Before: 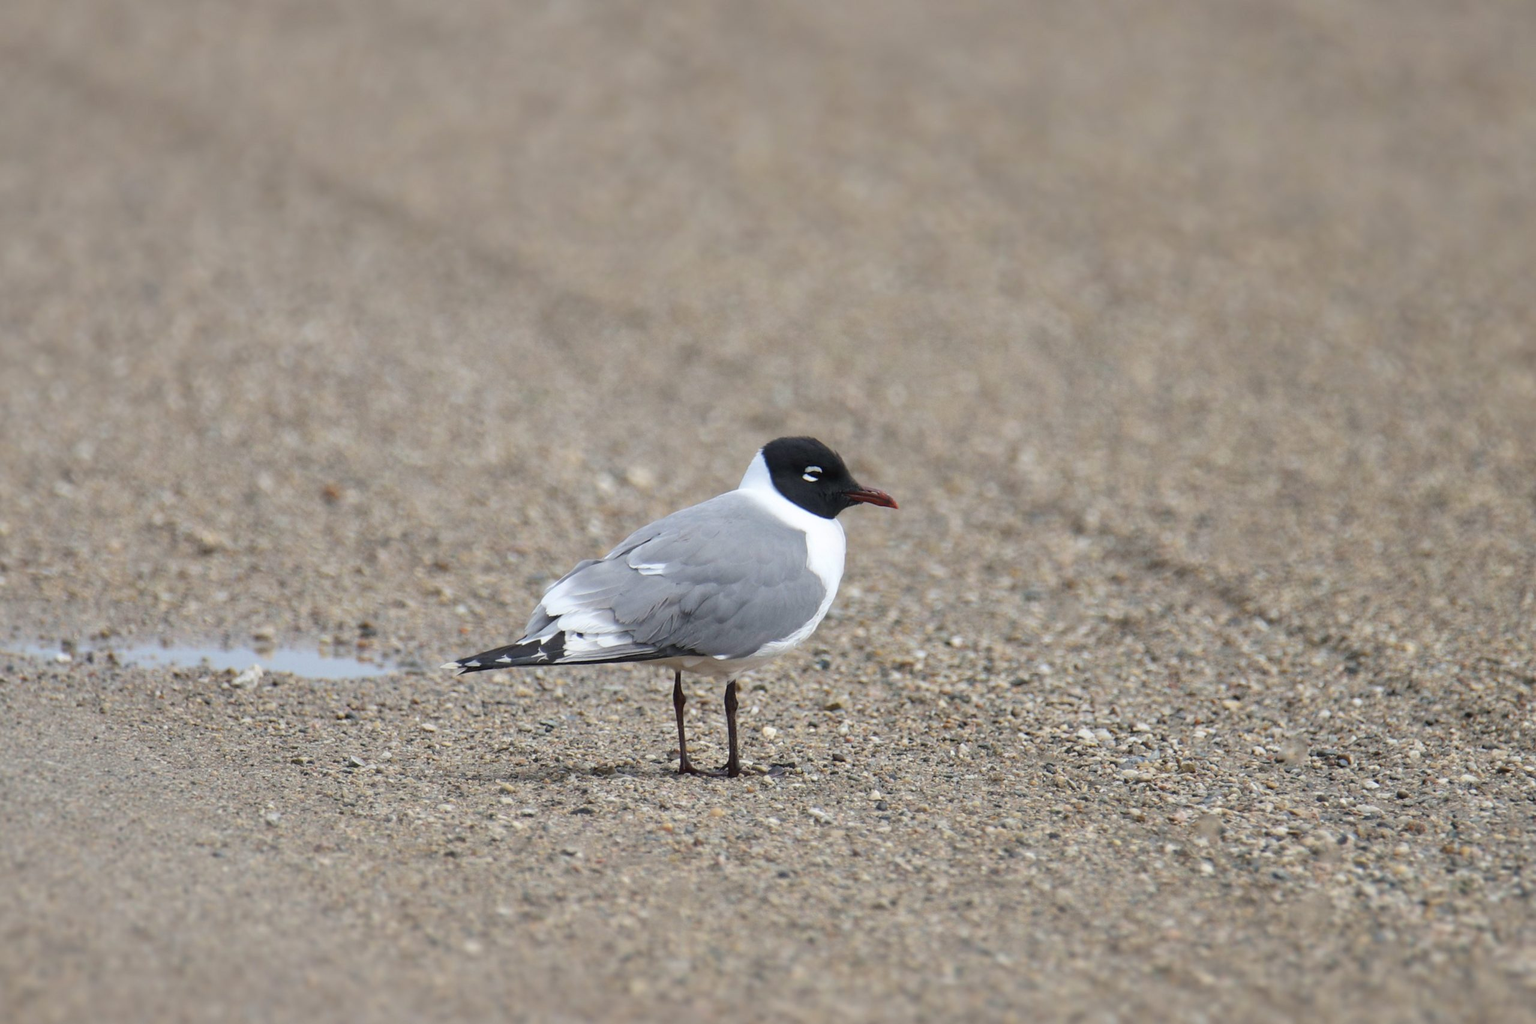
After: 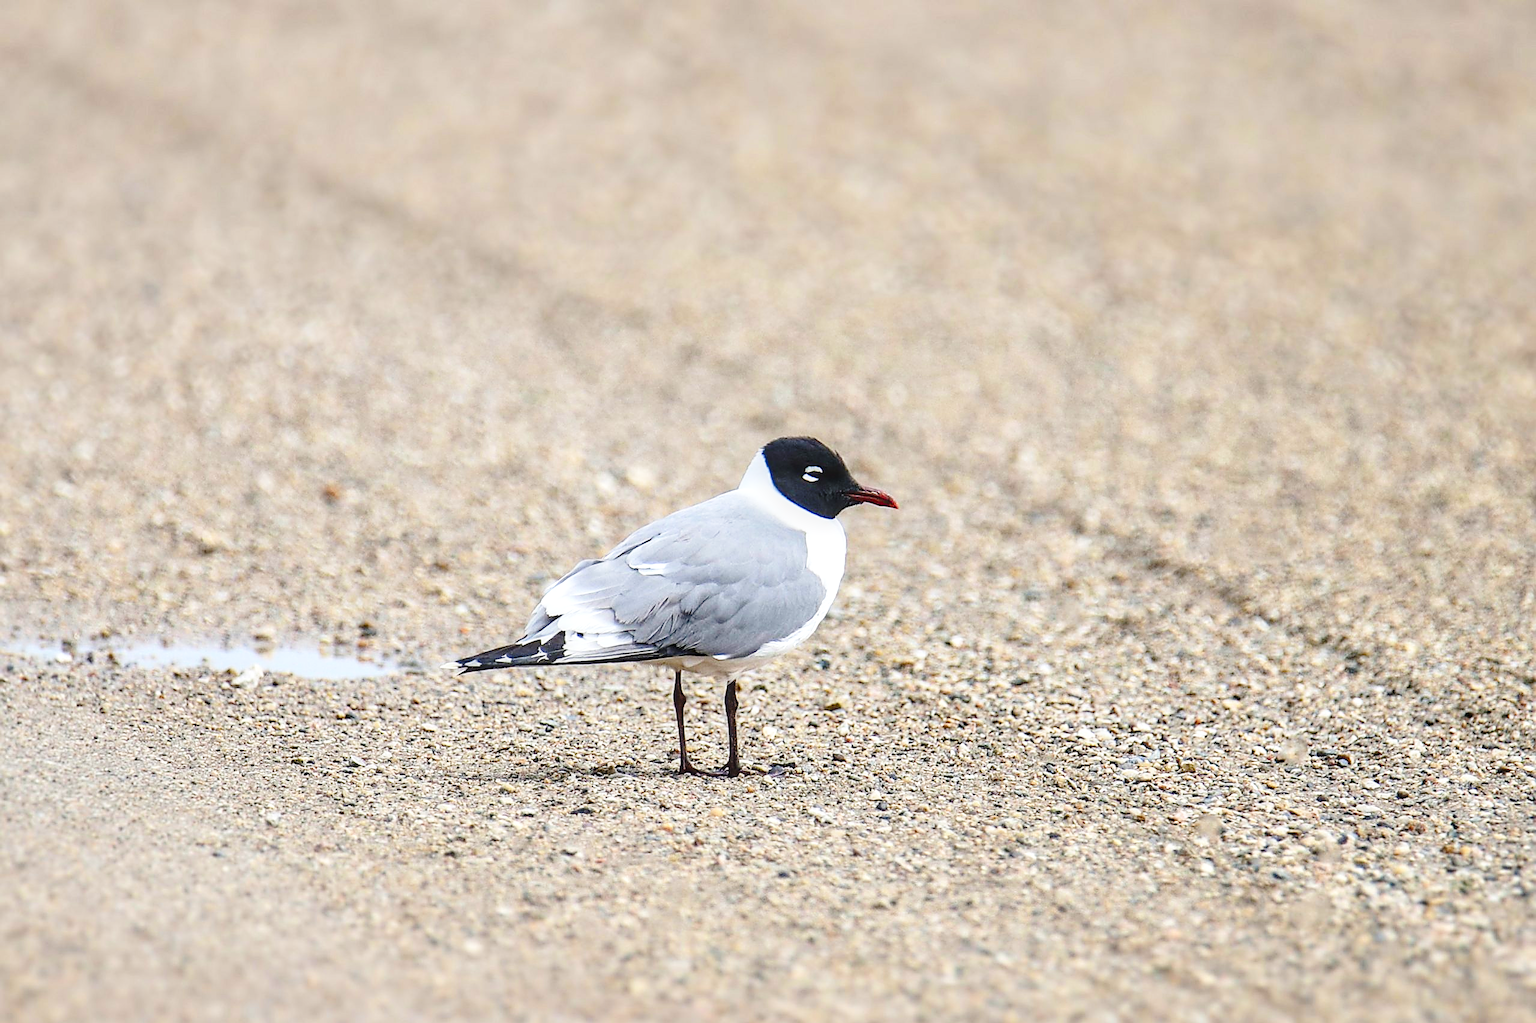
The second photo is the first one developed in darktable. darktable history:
base curve: curves: ch0 [(0, 0) (0.028, 0.03) (0.121, 0.232) (0.46, 0.748) (0.859, 0.968) (1, 1)], preserve colors none
local contrast: on, module defaults
sharpen: radius 1.685, amount 1.294
contrast brightness saturation: contrast 0.16, saturation 0.32
